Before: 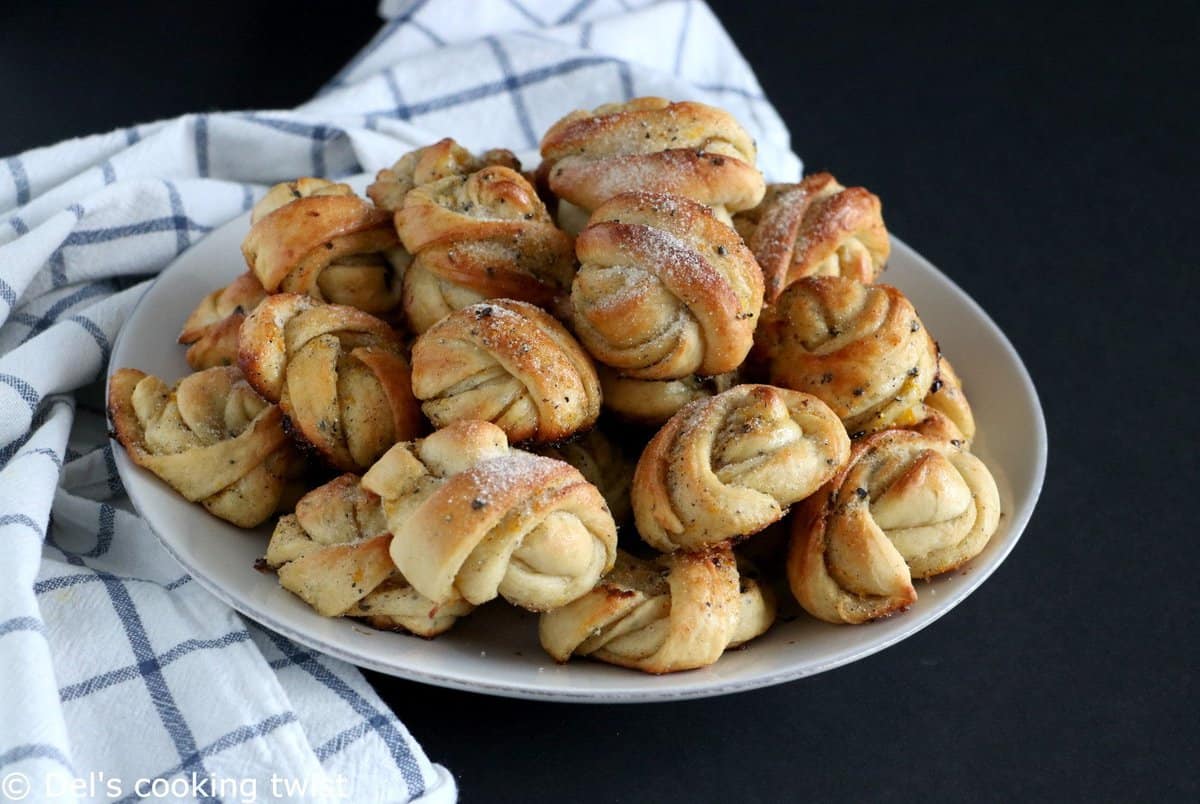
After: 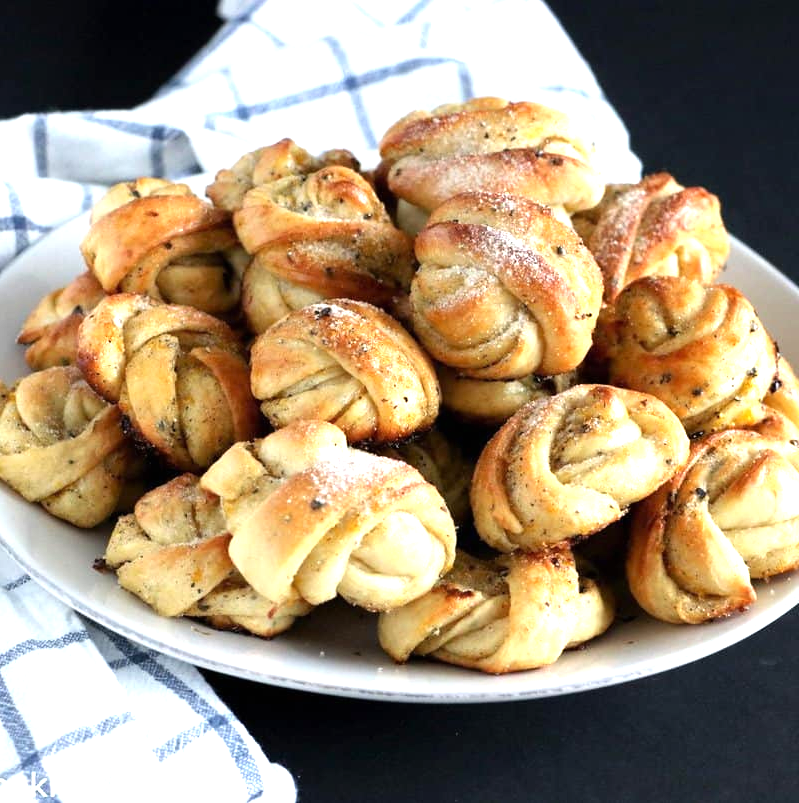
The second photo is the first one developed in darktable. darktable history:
crop and rotate: left 13.432%, right 19.956%
tone equalizer: -8 EV -0.388 EV, -7 EV -0.366 EV, -6 EV -0.323 EV, -5 EV -0.199 EV, -3 EV 0.215 EV, -2 EV 0.313 EV, -1 EV 0.388 EV, +0 EV 0.387 EV
exposure: black level correction 0, exposure 0.702 EV, compensate highlight preservation false
